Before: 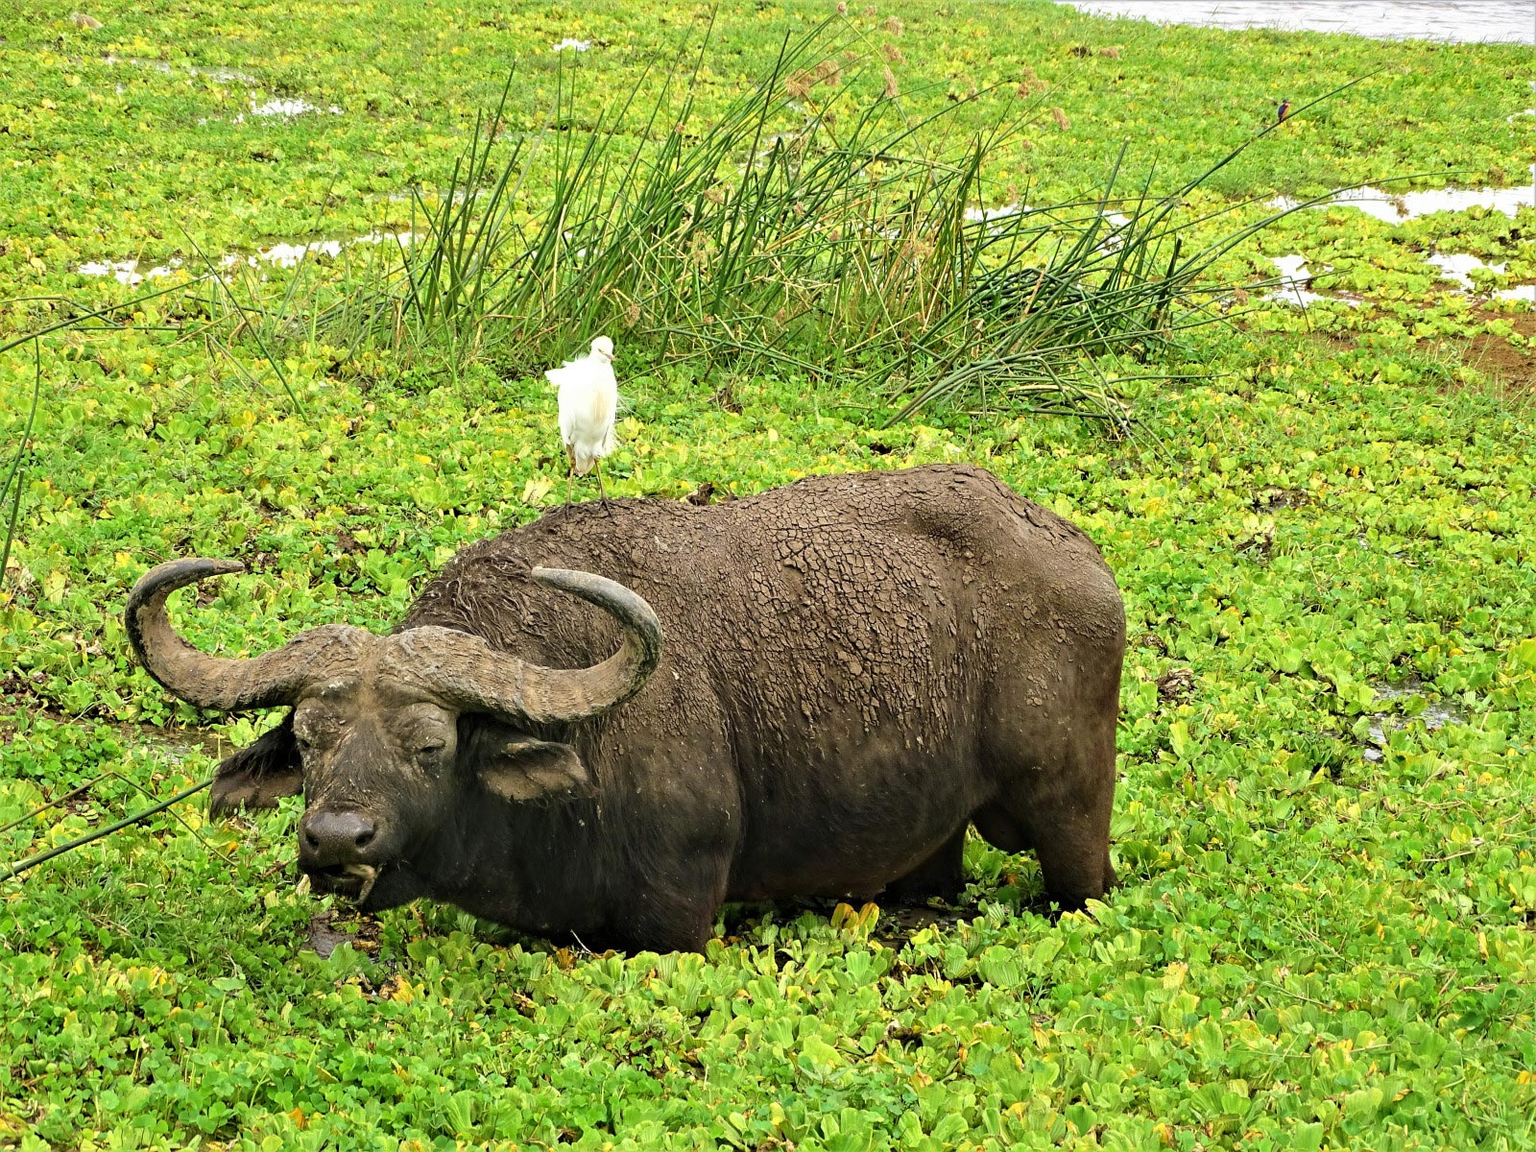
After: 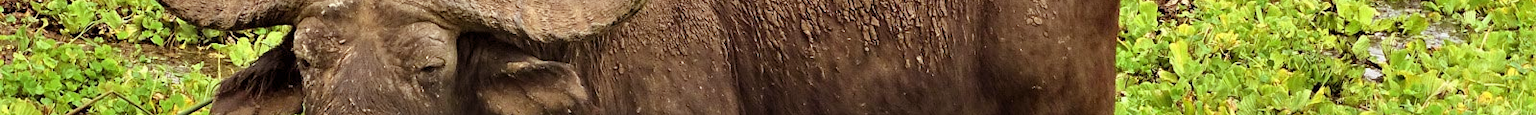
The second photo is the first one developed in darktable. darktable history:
rgb levels: mode RGB, independent channels, levels [[0, 0.474, 1], [0, 0.5, 1], [0, 0.5, 1]]
crop and rotate: top 59.084%, bottom 30.916%
